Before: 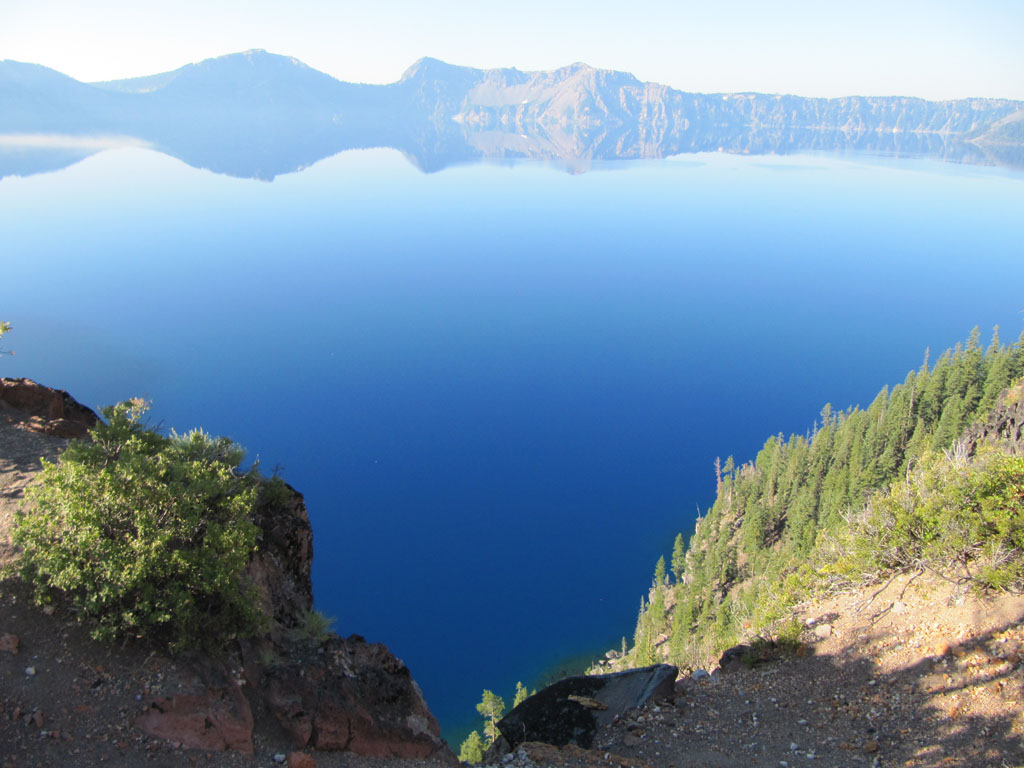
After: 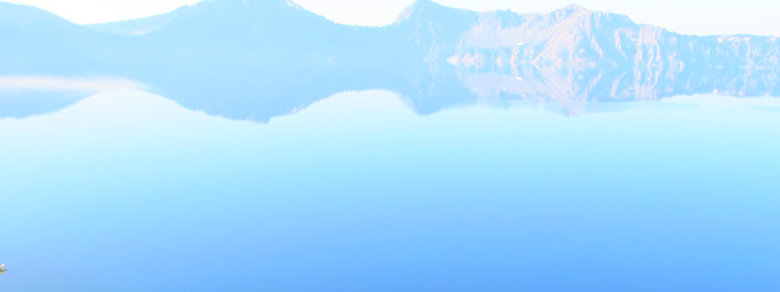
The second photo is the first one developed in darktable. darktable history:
color zones: curves: ch1 [(0, 0.469) (0.01, 0.469) (0.12, 0.446) (0.248, 0.469) (0.5, 0.5) (0.748, 0.5) (0.99, 0.469) (1, 0.469)]
crop: left 0.579%, top 7.627%, right 23.167%, bottom 54.275%
contrast brightness saturation: contrast 0.1, brightness 0.3, saturation 0.14
